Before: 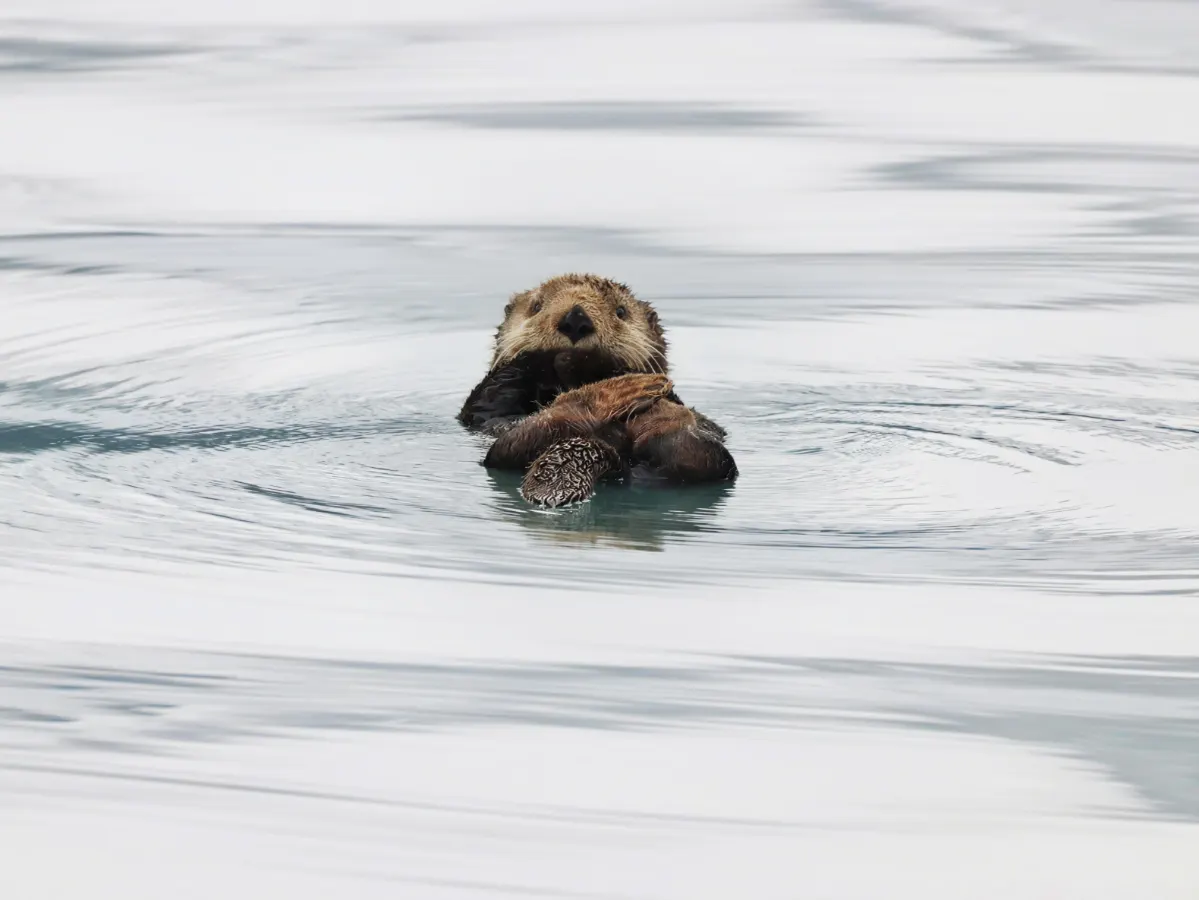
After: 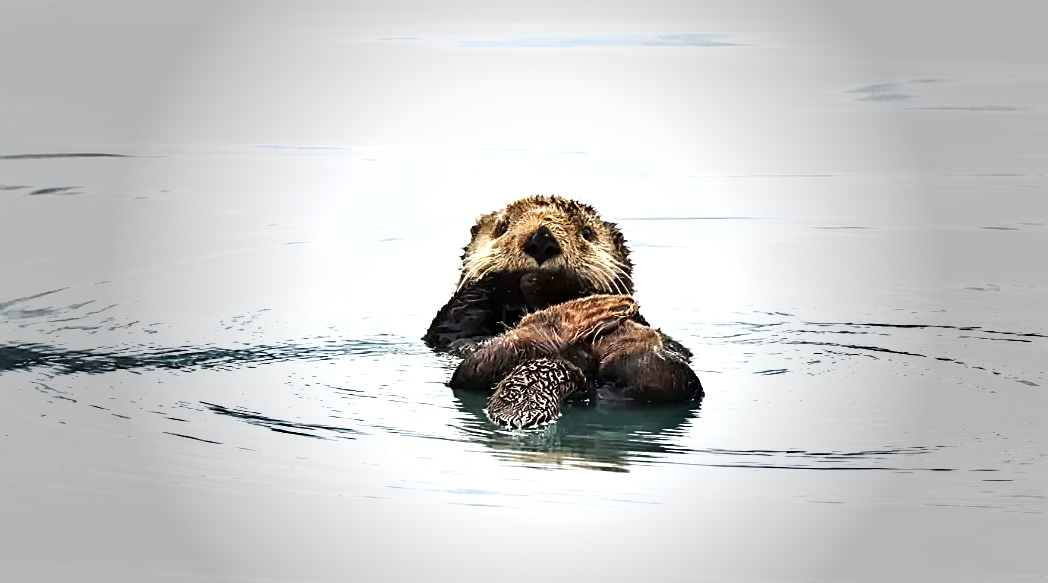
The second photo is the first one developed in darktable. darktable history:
sharpen: amount 0.906
exposure: exposure 1 EV, compensate highlight preservation false
crop: left 2.894%, top 8.884%, right 9.62%, bottom 26.282%
vignetting: fall-off start 40.07%, fall-off radius 40%
local contrast: mode bilateral grid, contrast 21, coarseness 49, detail 119%, midtone range 0.2
shadows and highlights: low approximation 0.01, soften with gaussian
tone curve: curves: ch0 [(0, 0) (0.003, 0.01) (0.011, 0.01) (0.025, 0.011) (0.044, 0.019) (0.069, 0.032) (0.1, 0.054) (0.136, 0.088) (0.177, 0.138) (0.224, 0.214) (0.277, 0.297) (0.335, 0.391) (0.399, 0.469) (0.468, 0.551) (0.543, 0.622) (0.623, 0.699) (0.709, 0.775) (0.801, 0.85) (0.898, 0.929) (1, 1)], color space Lab, independent channels, preserve colors none
